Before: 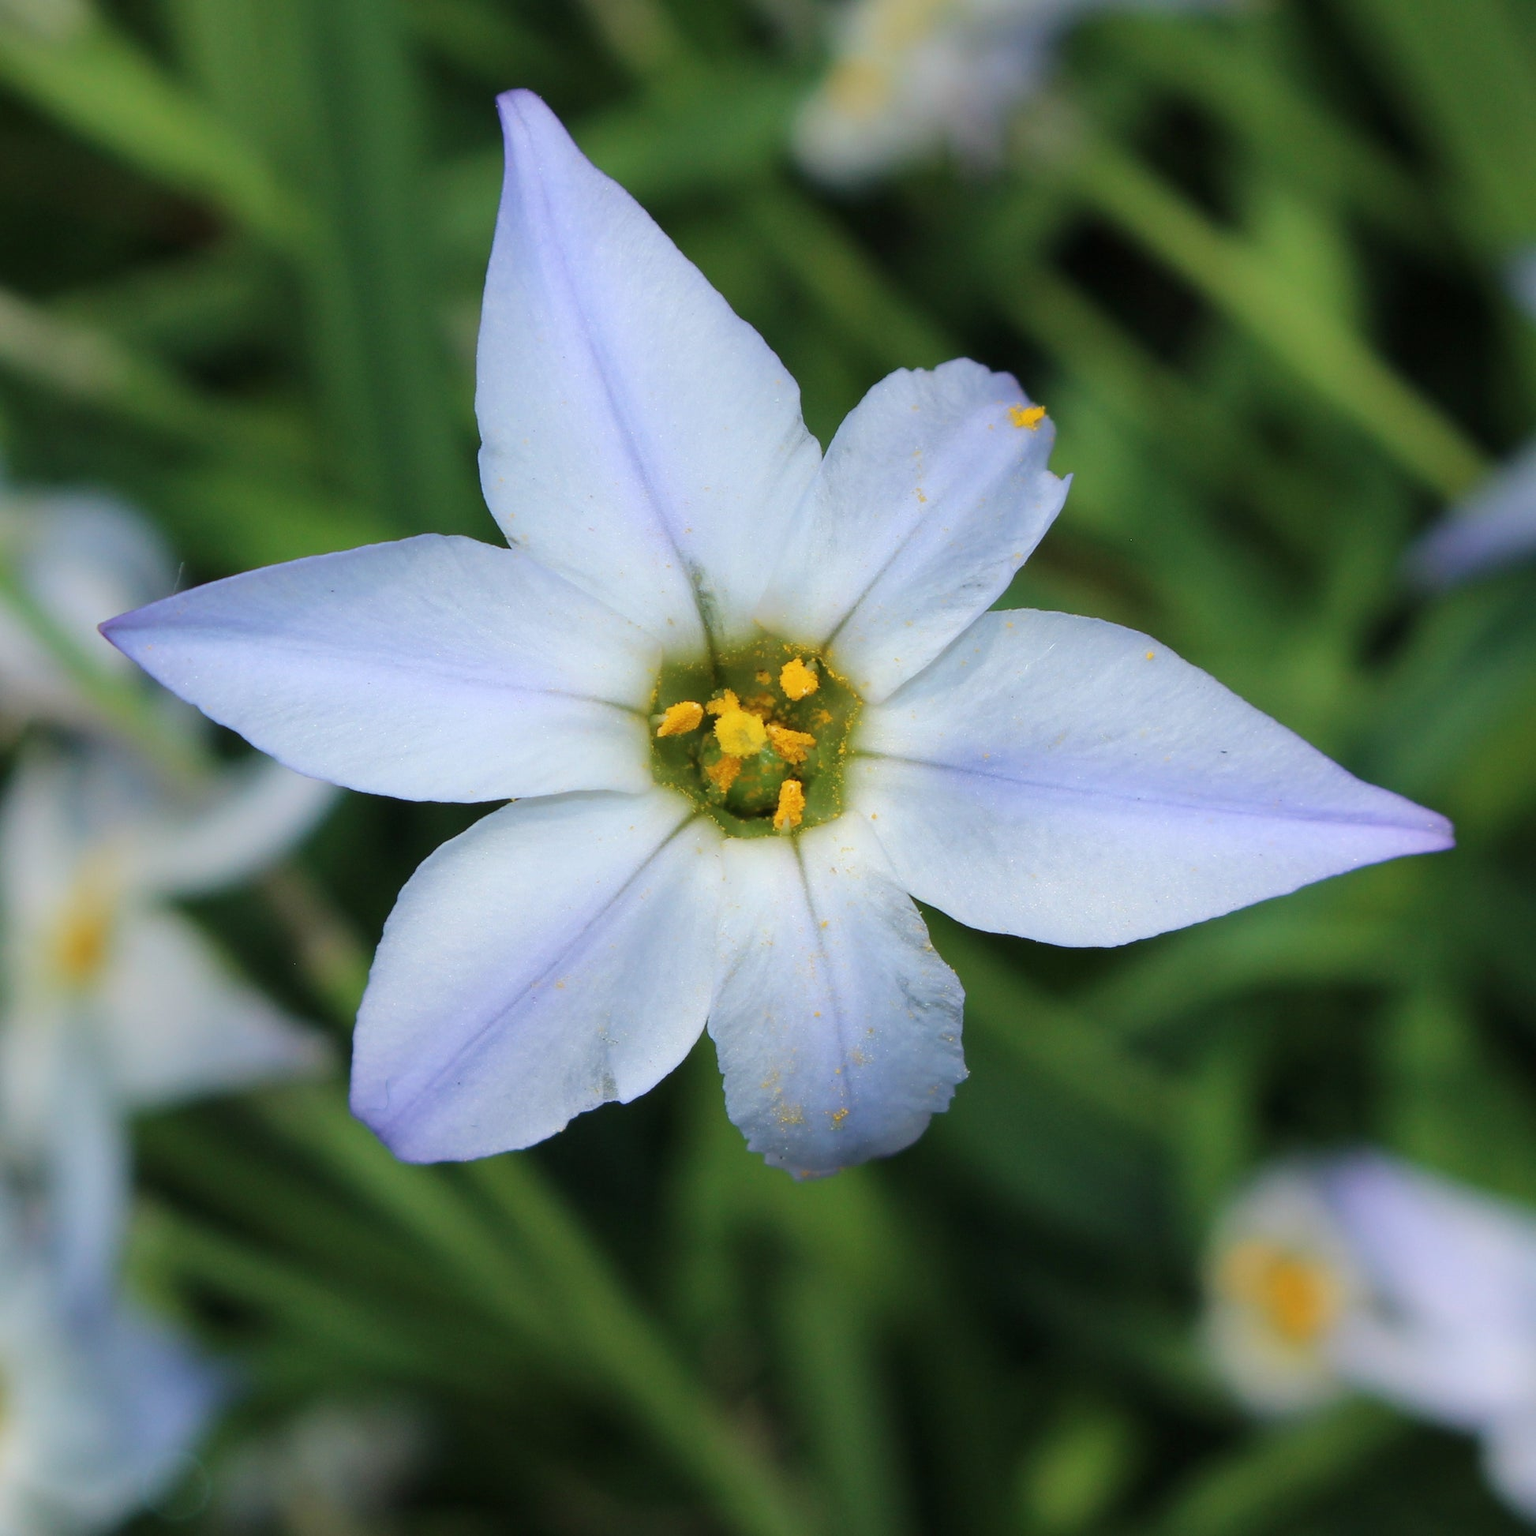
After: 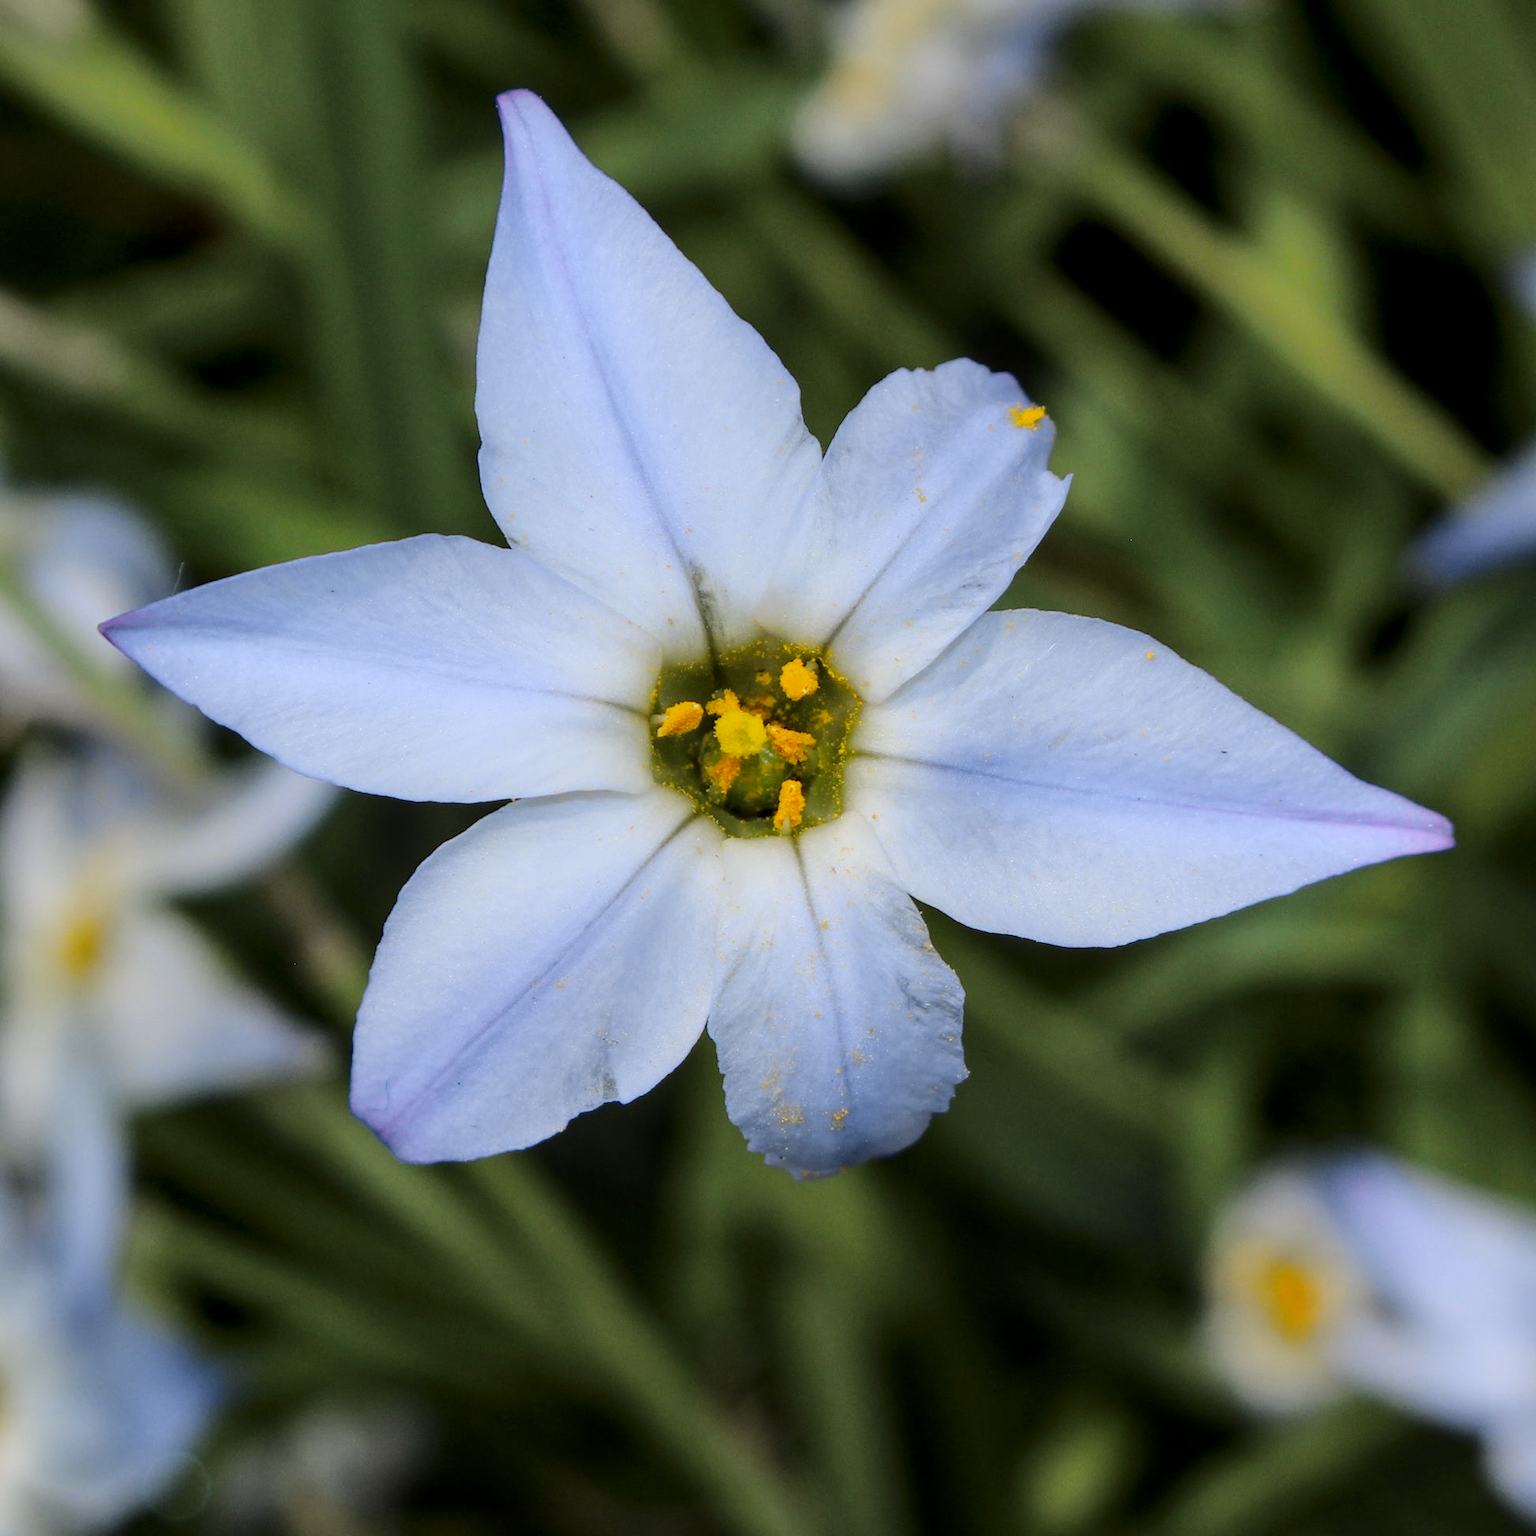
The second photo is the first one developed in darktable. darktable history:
tone curve: curves: ch0 [(0, 0) (0.087, 0.054) (0.281, 0.245) (0.506, 0.526) (0.8, 0.824) (0.994, 0.955)]; ch1 [(0, 0) (0.27, 0.195) (0.406, 0.435) (0.452, 0.474) (0.495, 0.5) (0.514, 0.508) (0.563, 0.584) (0.654, 0.689) (1, 1)]; ch2 [(0, 0) (0.269, 0.299) (0.459, 0.441) (0.498, 0.499) (0.523, 0.52) (0.551, 0.549) (0.633, 0.625) (0.659, 0.681) (0.718, 0.764) (1, 1)], color space Lab, independent channels, preserve colors none
local contrast: on, module defaults
exposure: black level correction 0.001, exposure -0.201 EV, compensate exposure bias true, compensate highlight preservation false
